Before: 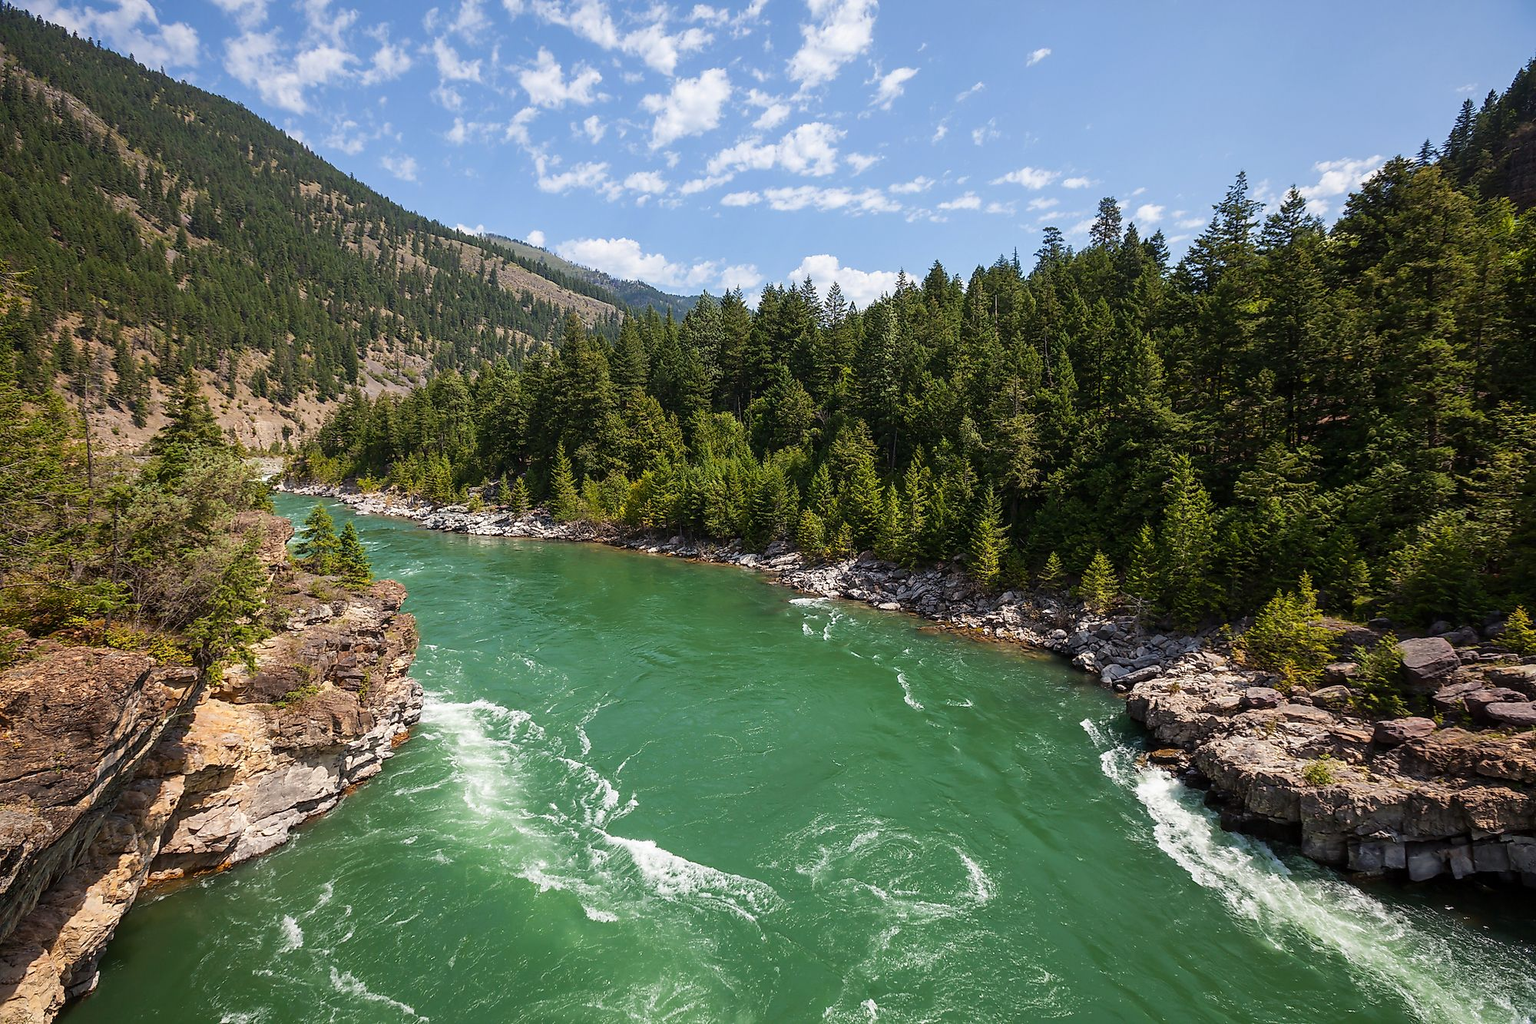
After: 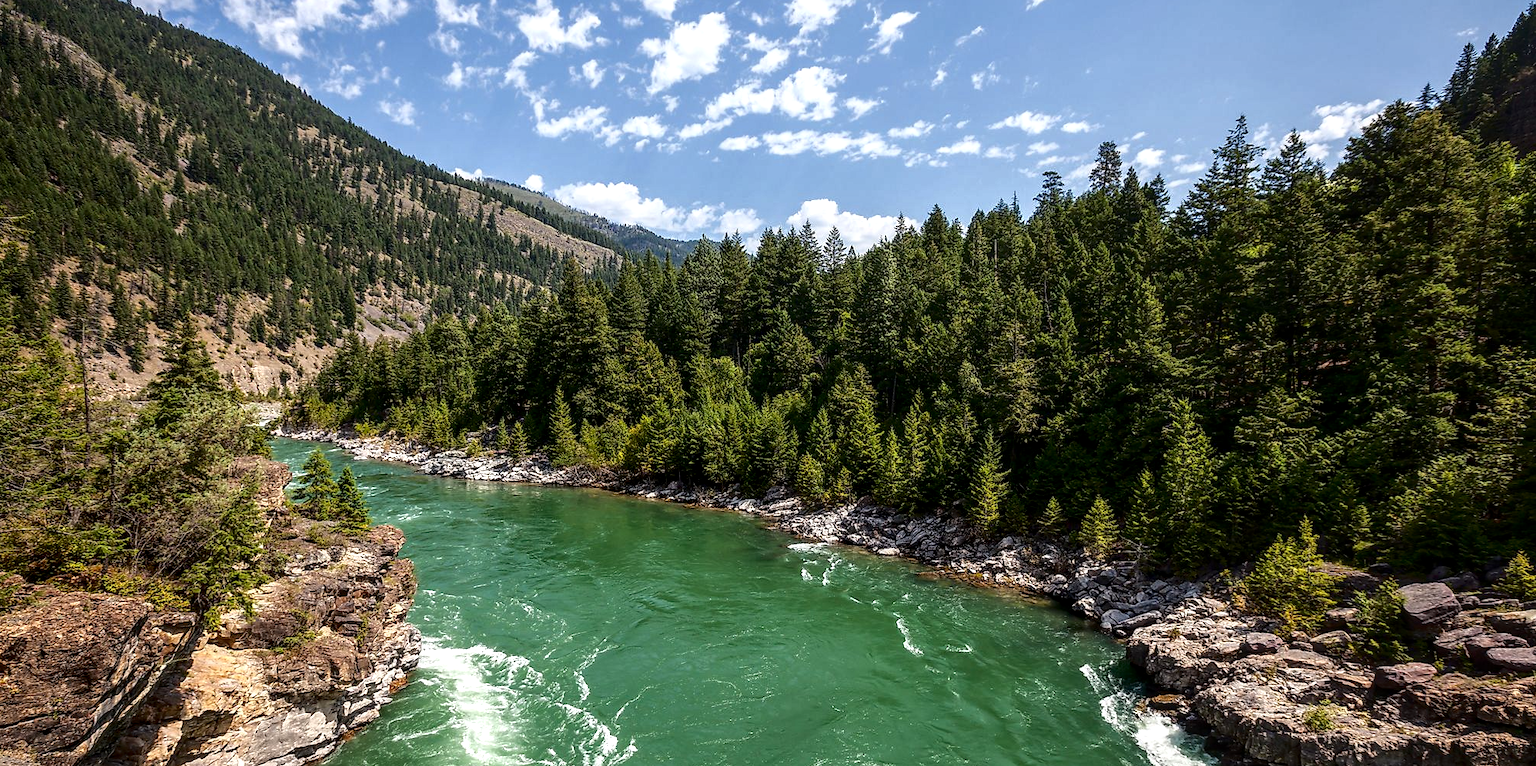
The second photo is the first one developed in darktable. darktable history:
crop: left 0.249%, top 5.499%, bottom 19.795%
exposure: black level correction 0, exposure 0.2 EV, compensate highlight preservation false
tone curve: curves: ch0 [(0, 0) (0.224, 0.12) (0.375, 0.296) (0.528, 0.472) (0.681, 0.634) (0.8, 0.766) (0.873, 0.877) (1, 1)], color space Lab, independent channels, preserve colors none
local contrast: highlights 63%, detail 143%, midtone range 0.429
